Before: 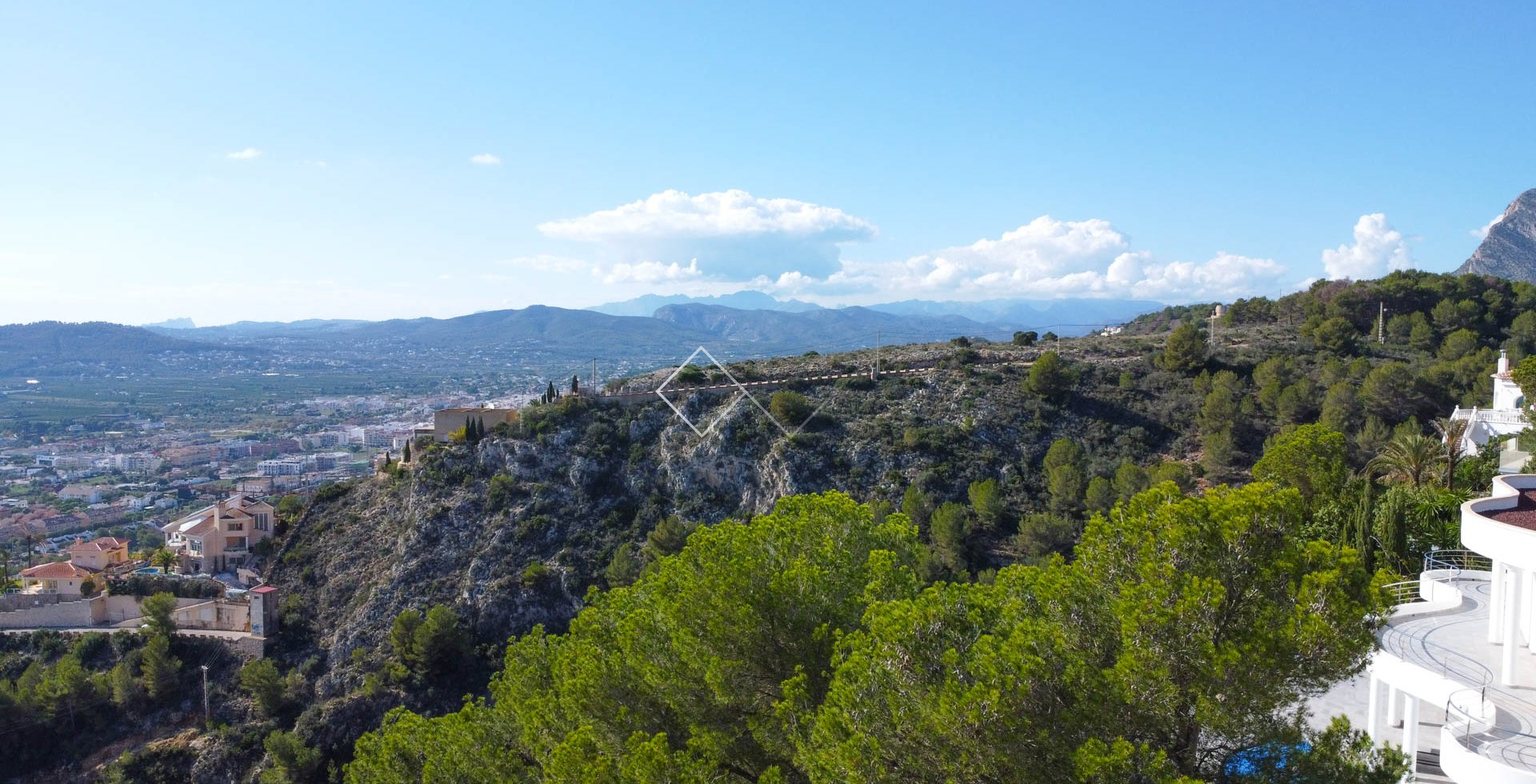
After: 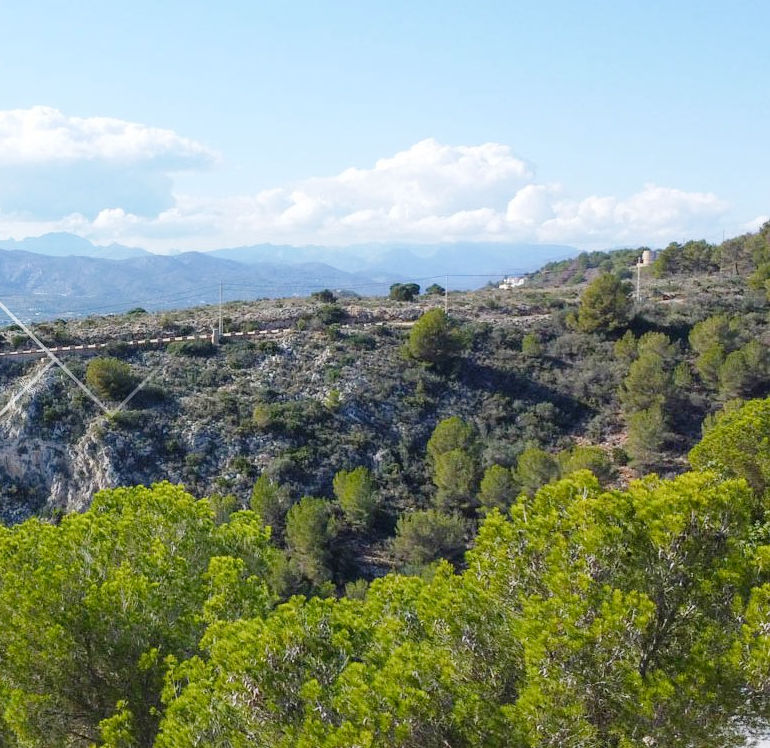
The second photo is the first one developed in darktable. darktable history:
crop: left 45.721%, top 13.393%, right 14.118%, bottom 10.01%
tone curve: curves: ch0 [(0, 0) (0.003, 0.004) (0.011, 0.015) (0.025, 0.033) (0.044, 0.059) (0.069, 0.093) (0.1, 0.133) (0.136, 0.182) (0.177, 0.237) (0.224, 0.3) (0.277, 0.369) (0.335, 0.437) (0.399, 0.511) (0.468, 0.584) (0.543, 0.656) (0.623, 0.729) (0.709, 0.8) (0.801, 0.872) (0.898, 0.935) (1, 1)], preserve colors none
